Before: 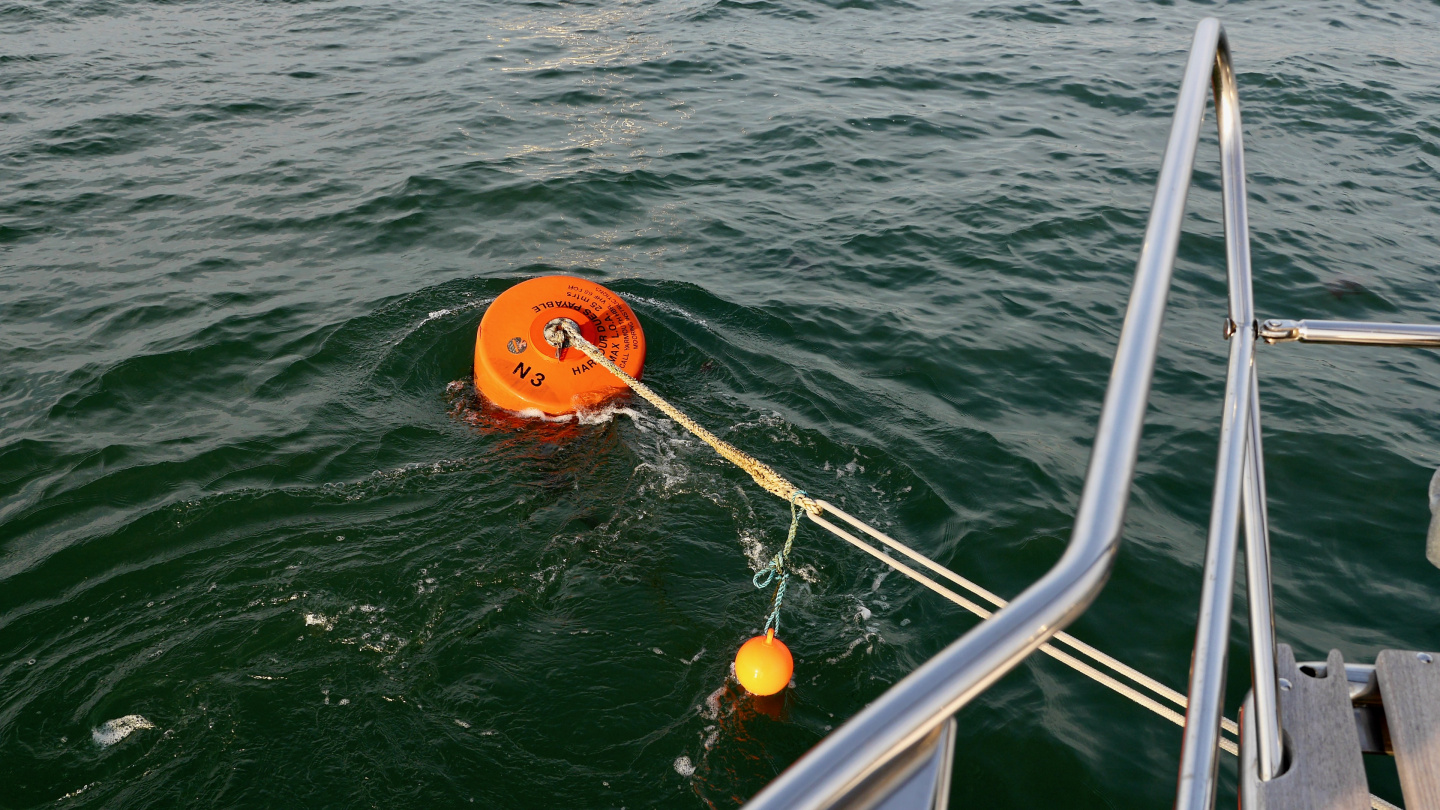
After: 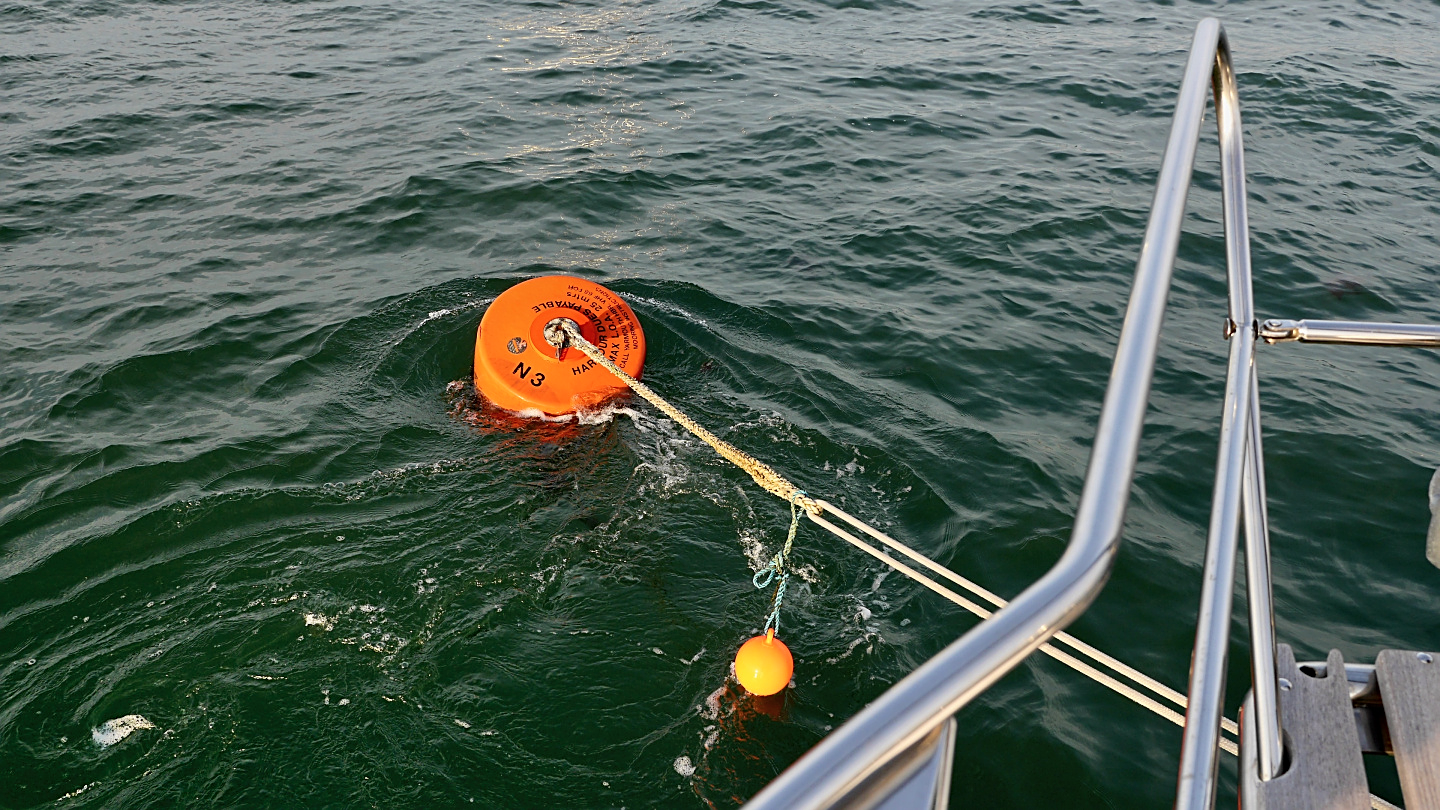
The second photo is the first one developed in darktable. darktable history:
sharpen: on, module defaults
shadows and highlights: radius 136.27, highlights color adjustment 32.12%, soften with gaussian
